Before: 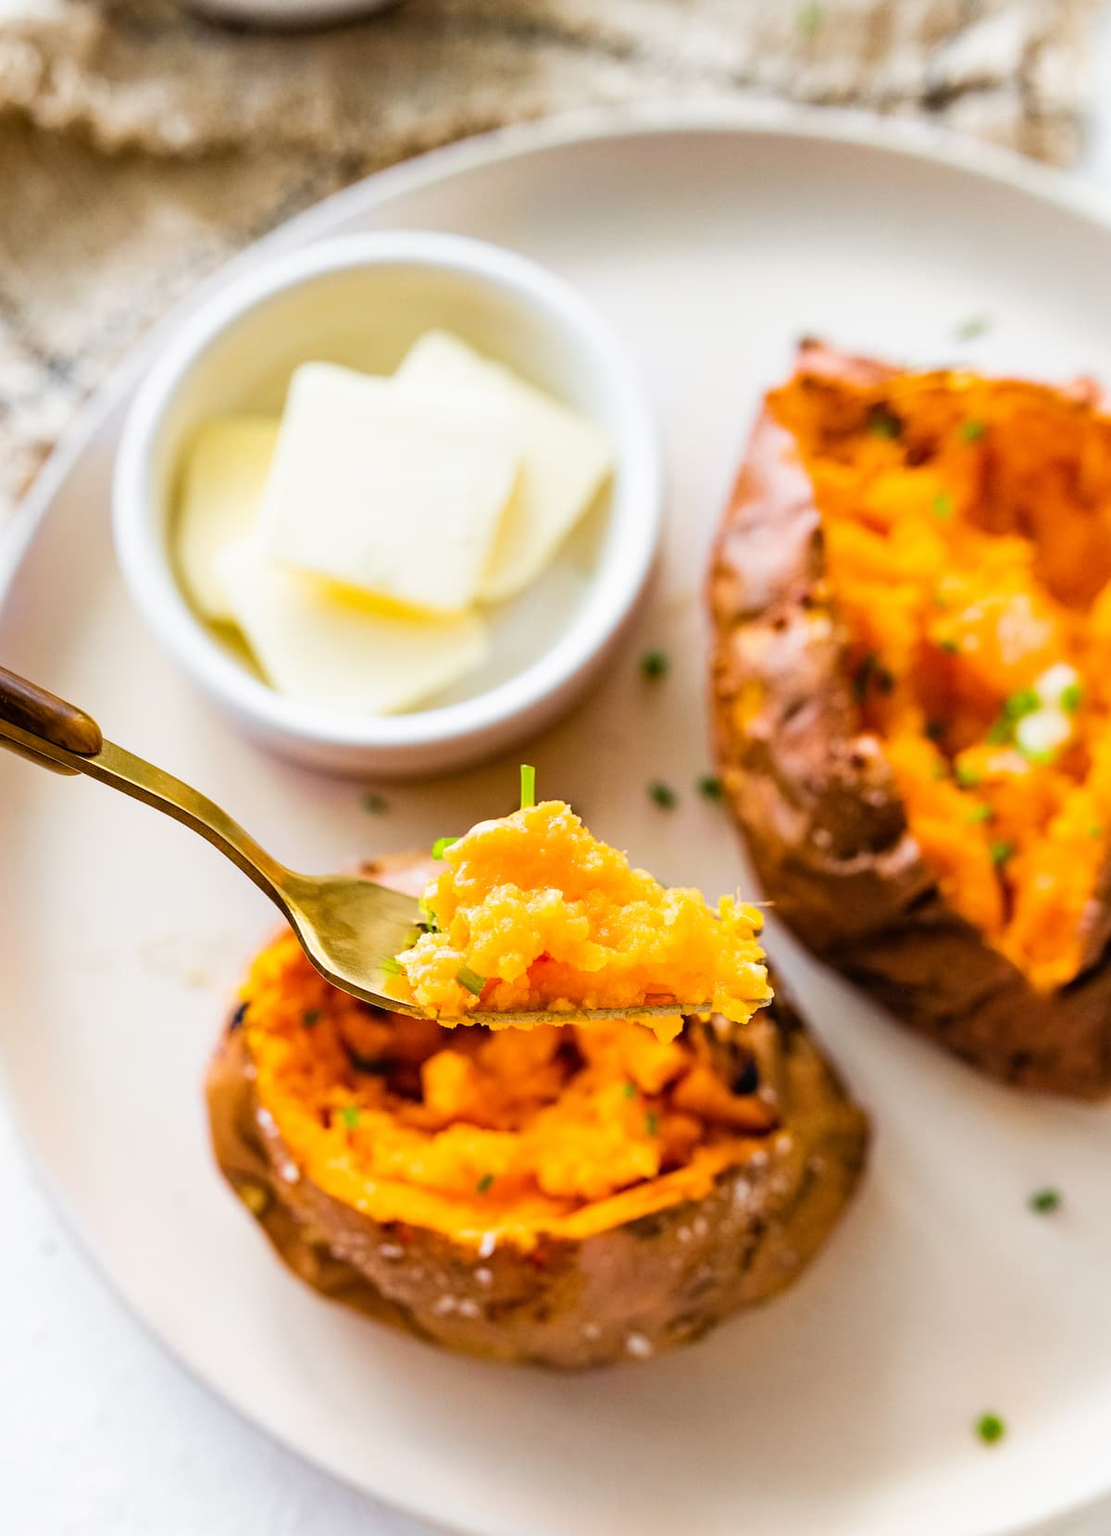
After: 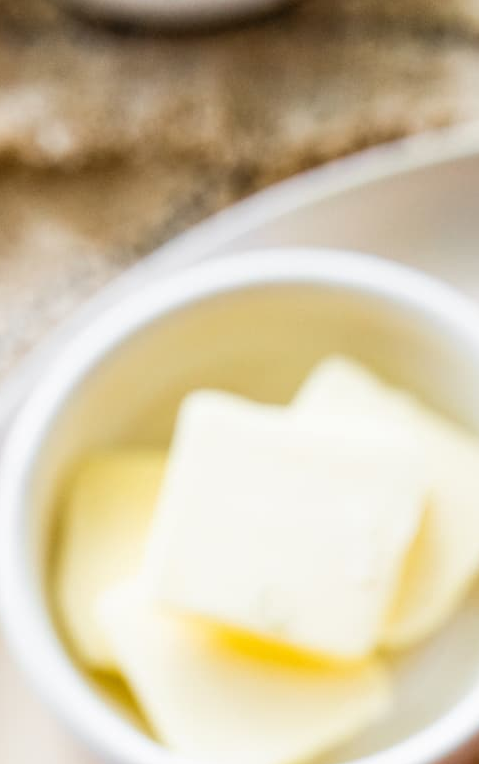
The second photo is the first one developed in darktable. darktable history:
crop and rotate: left 11.296%, top 0.12%, right 48.759%, bottom 53.816%
